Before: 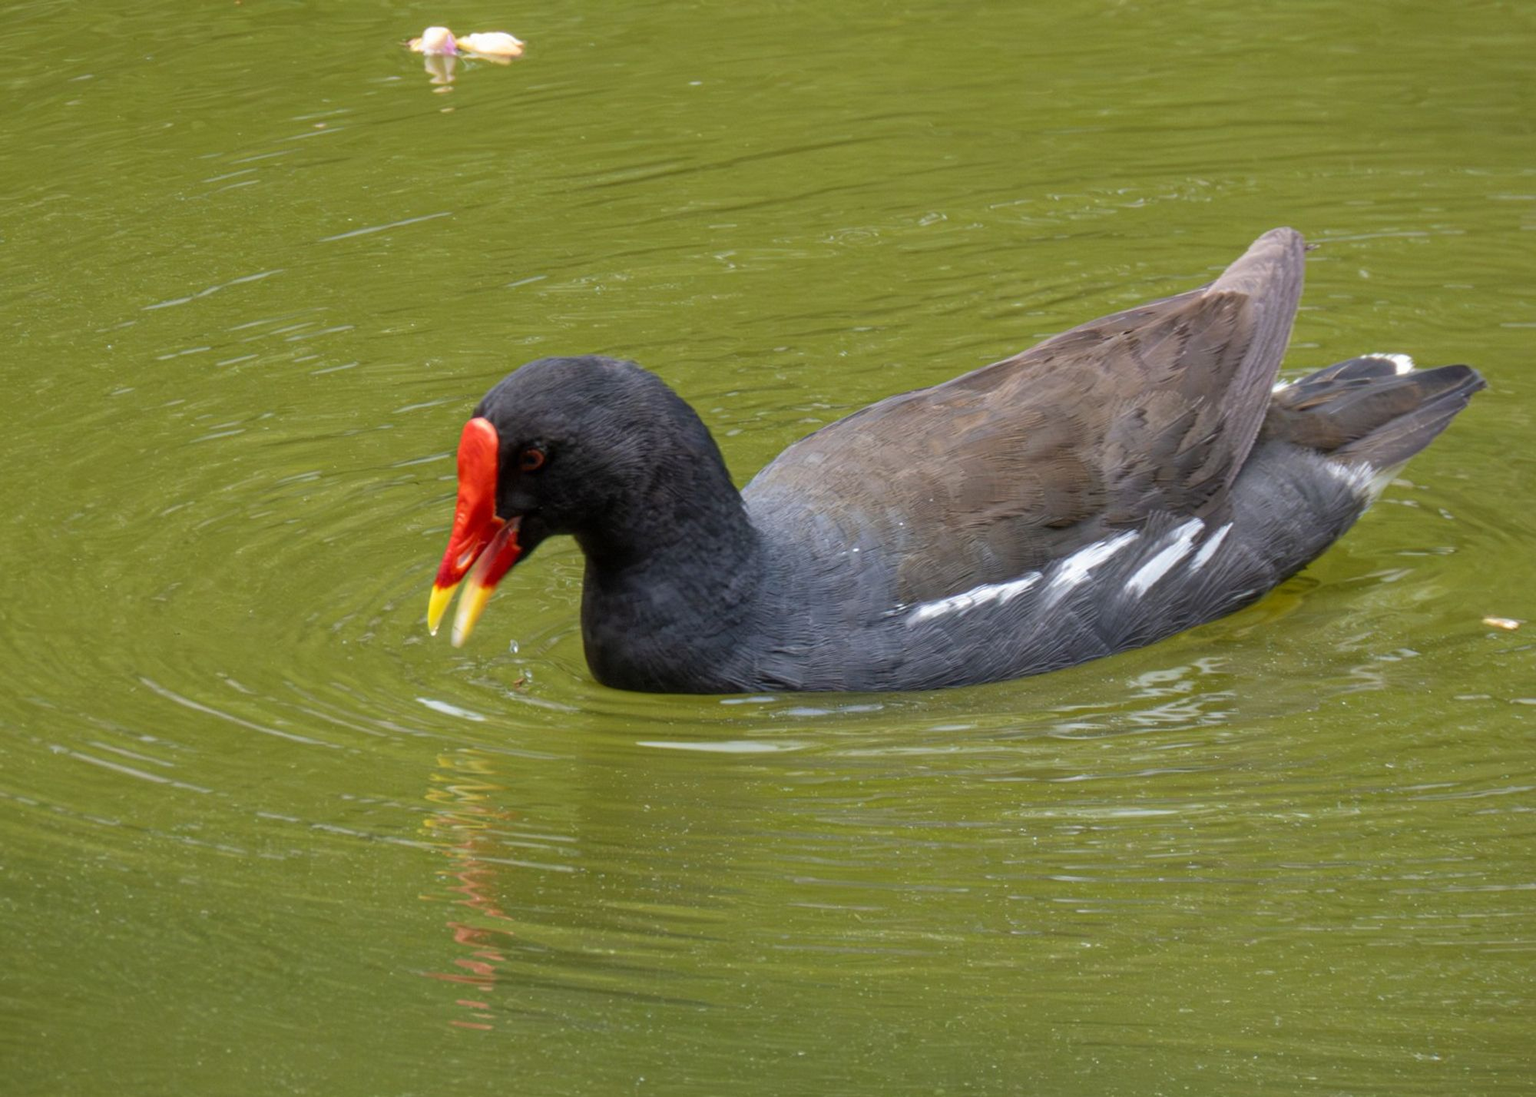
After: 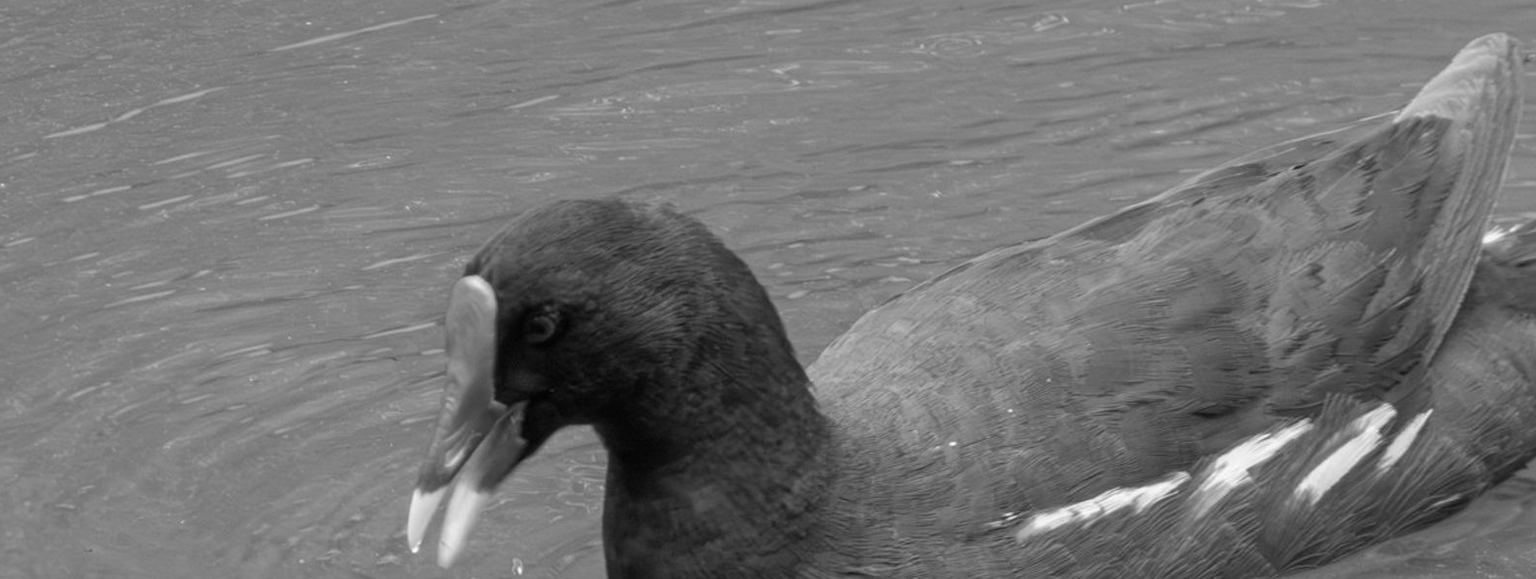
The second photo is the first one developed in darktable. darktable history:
color balance: mode lift, gamma, gain (sRGB), lift [1, 1.049, 1, 1]
monochrome: a 32, b 64, size 2.3
crop: left 7.036%, top 18.398%, right 14.379%, bottom 40.043%
